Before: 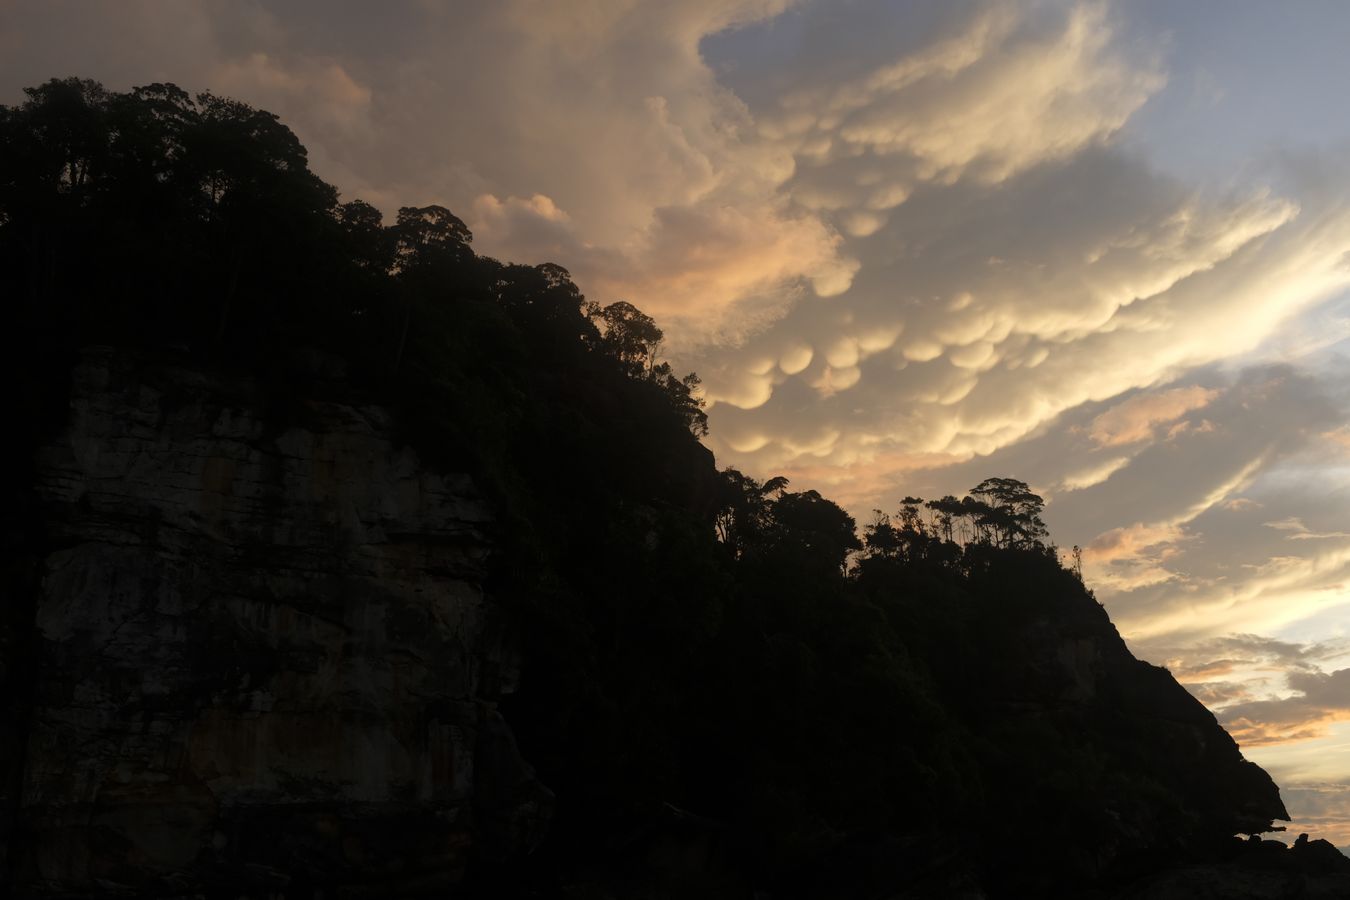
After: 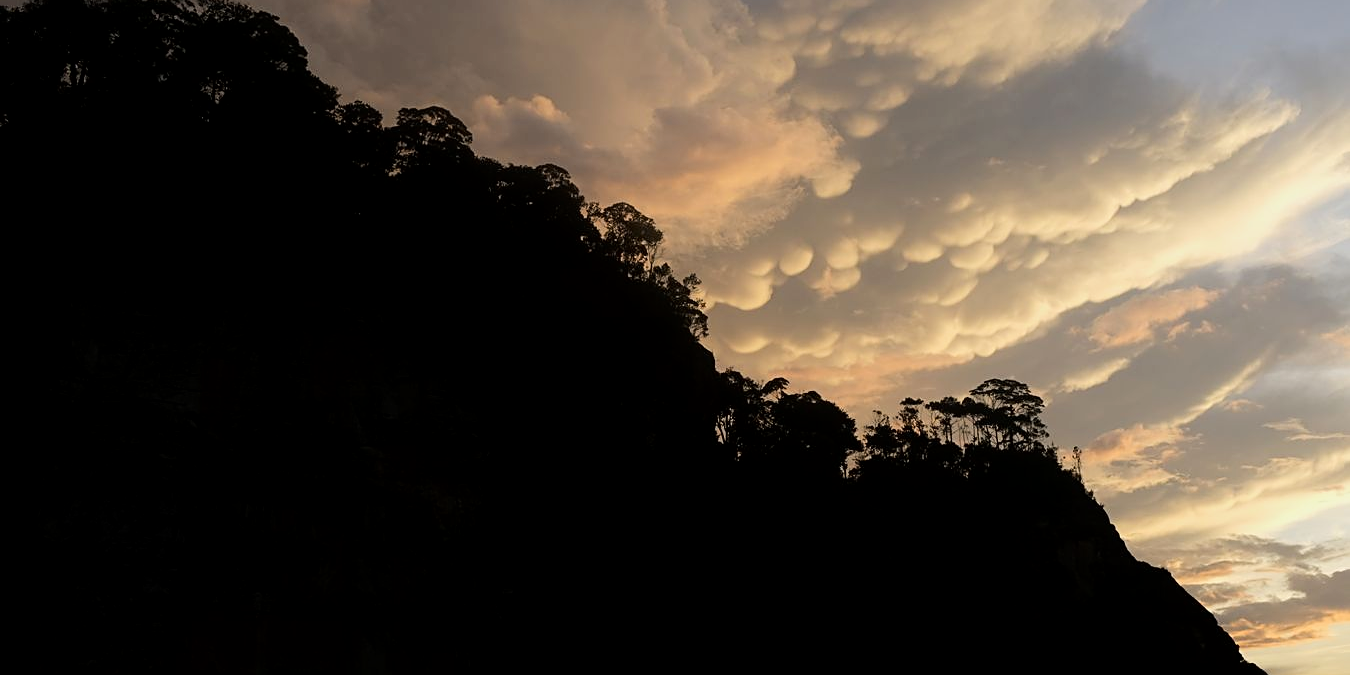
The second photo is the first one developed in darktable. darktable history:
exposure: black level correction 0.005, exposure 0.001 EV, compensate highlight preservation false
tone curve: curves: ch0 [(0, 0) (0.068, 0.031) (0.175, 0.132) (0.337, 0.304) (0.498, 0.511) (0.748, 0.762) (0.993, 0.954)]; ch1 [(0, 0) (0.294, 0.184) (0.359, 0.34) (0.362, 0.35) (0.43, 0.41) (0.469, 0.453) (0.495, 0.489) (0.54, 0.563) (0.612, 0.641) (1, 1)]; ch2 [(0, 0) (0.431, 0.419) (0.495, 0.502) (0.524, 0.534) (0.557, 0.56) (0.634, 0.654) (0.728, 0.722) (1, 1)], color space Lab, linked channels, preserve colors none
crop: top 11.021%, bottom 13.908%
sharpen: on, module defaults
